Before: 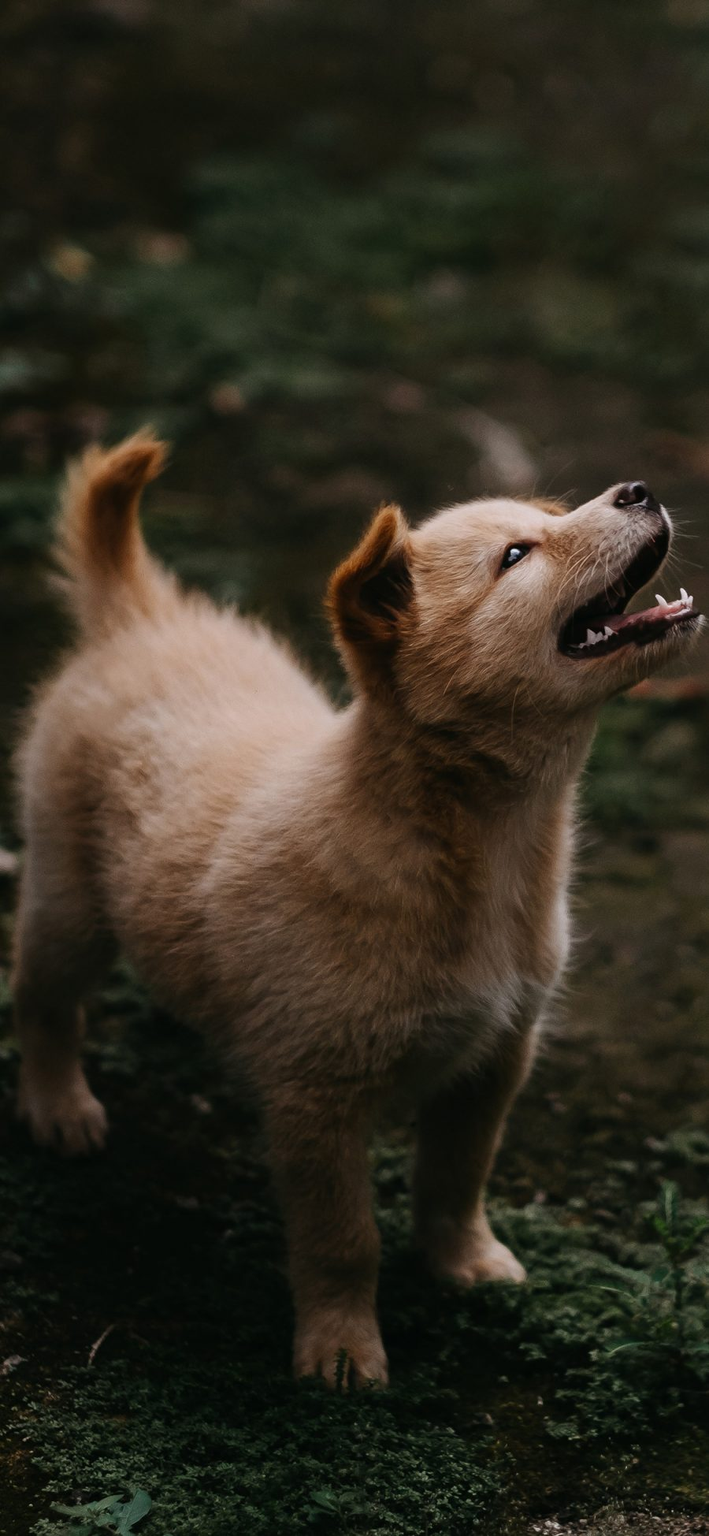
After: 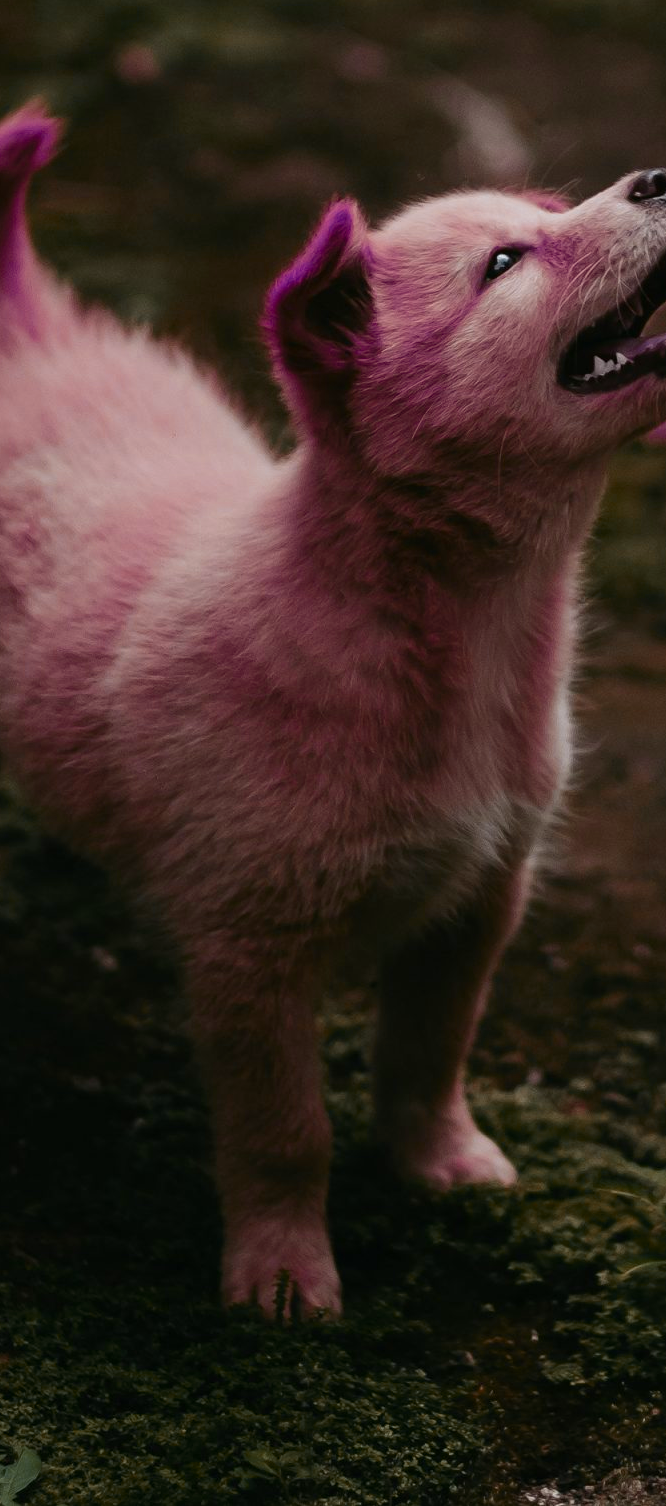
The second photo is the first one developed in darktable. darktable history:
crop: left 16.882%, top 22.7%, right 9.029%
color zones: curves: ch0 [(0.826, 0.353)]; ch1 [(0.242, 0.647) (0.889, 0.342)]; ch2 [(0.246, 0.089) (0.969, 0.068)]
